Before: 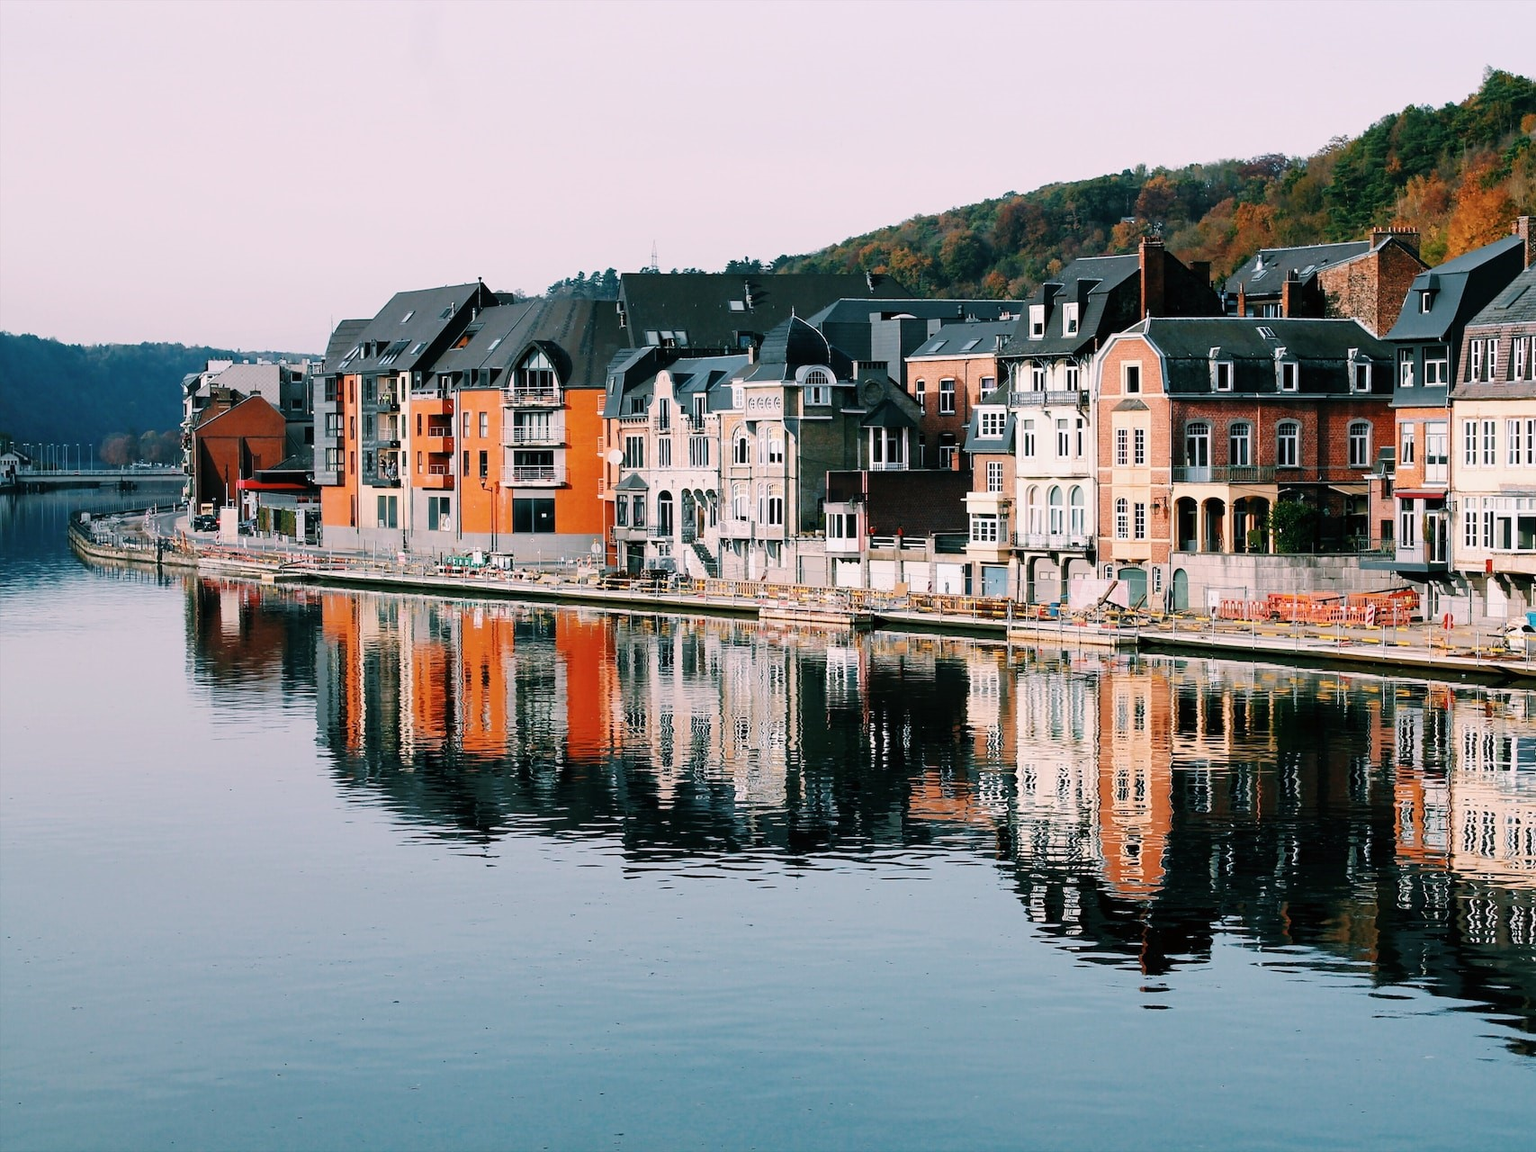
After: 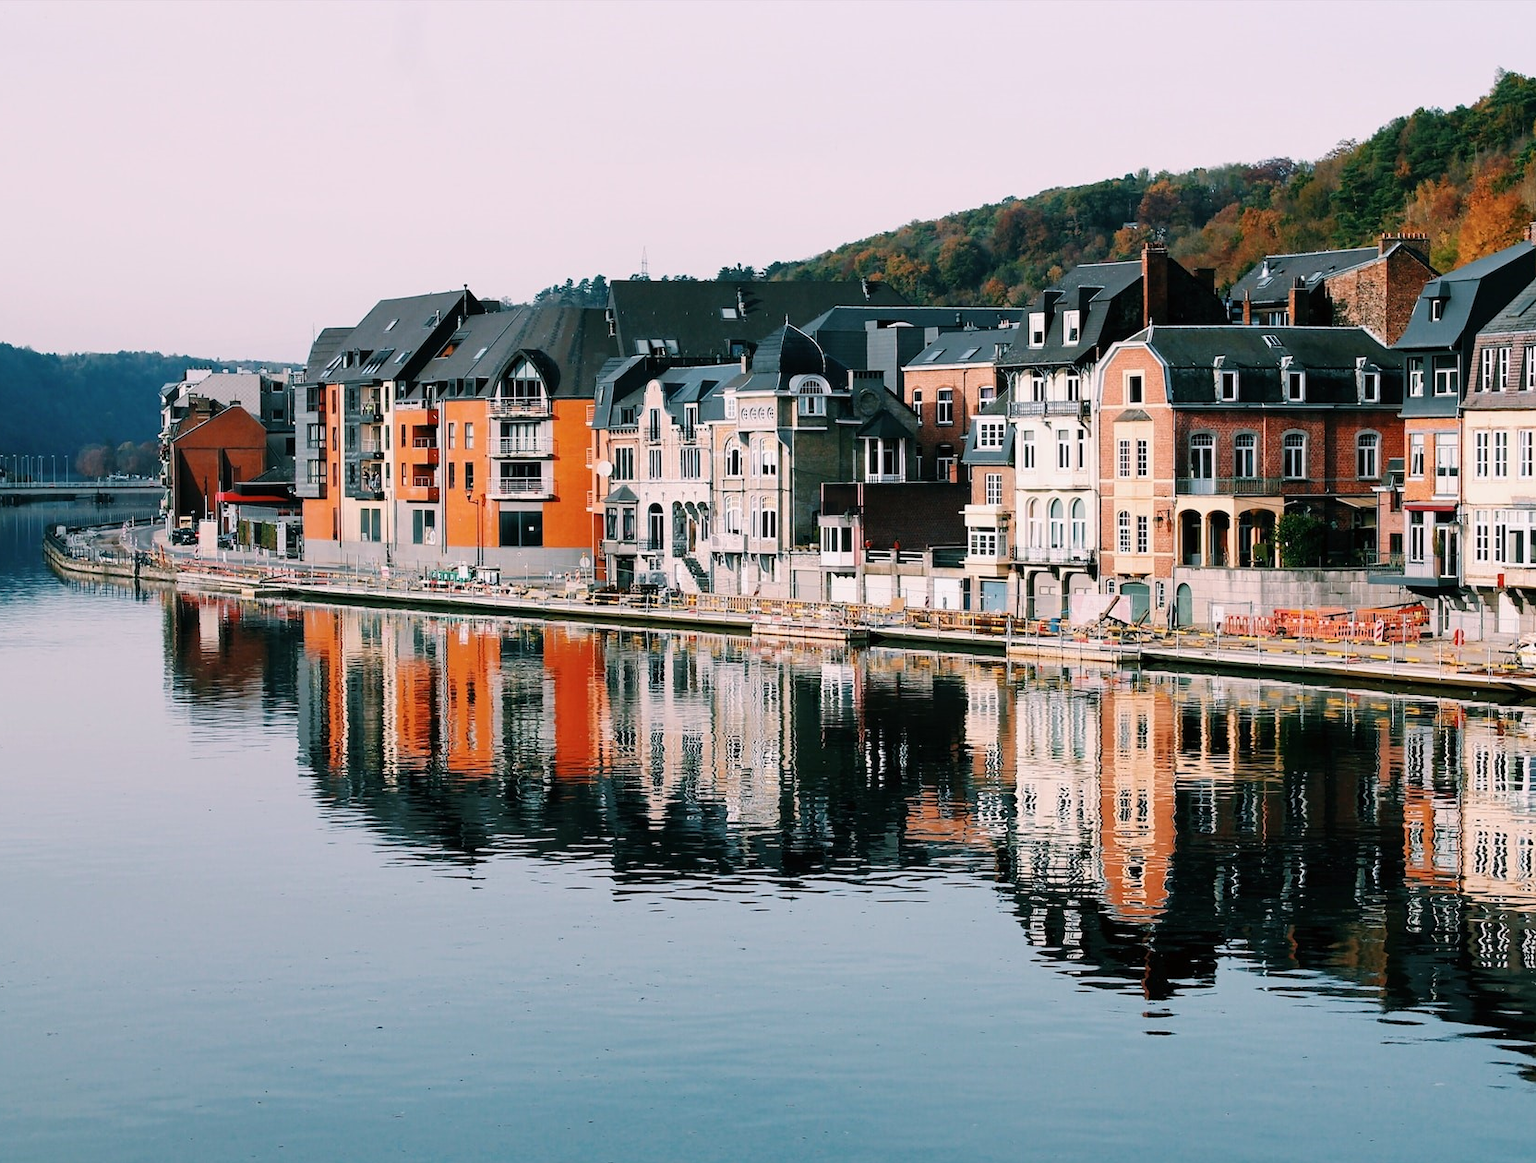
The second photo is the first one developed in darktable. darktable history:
crop and rotate: left 1.739%, right 0.734%, bottom 1.493%
